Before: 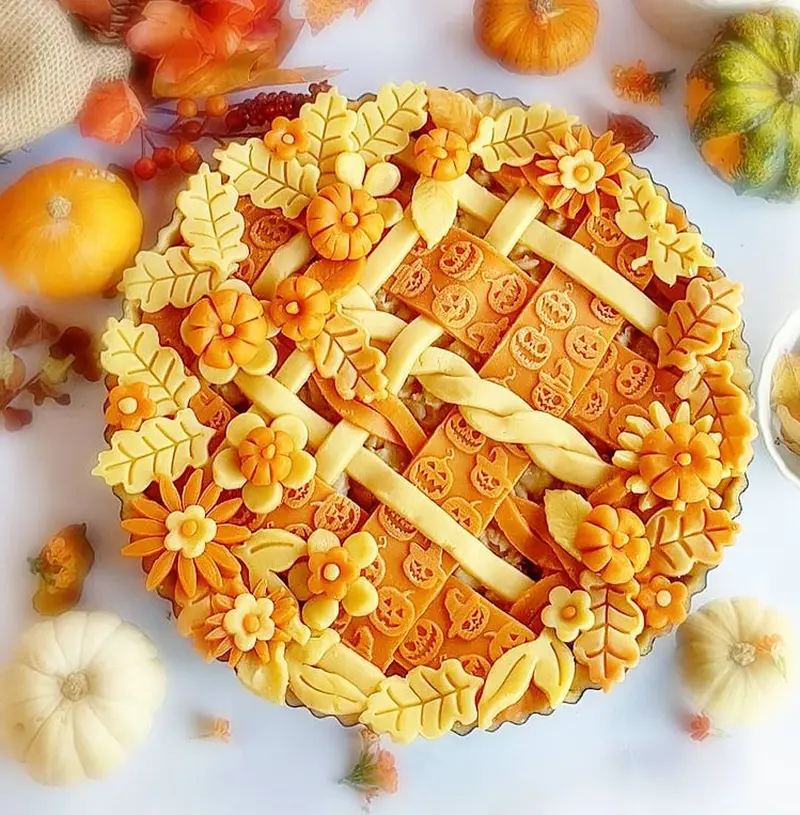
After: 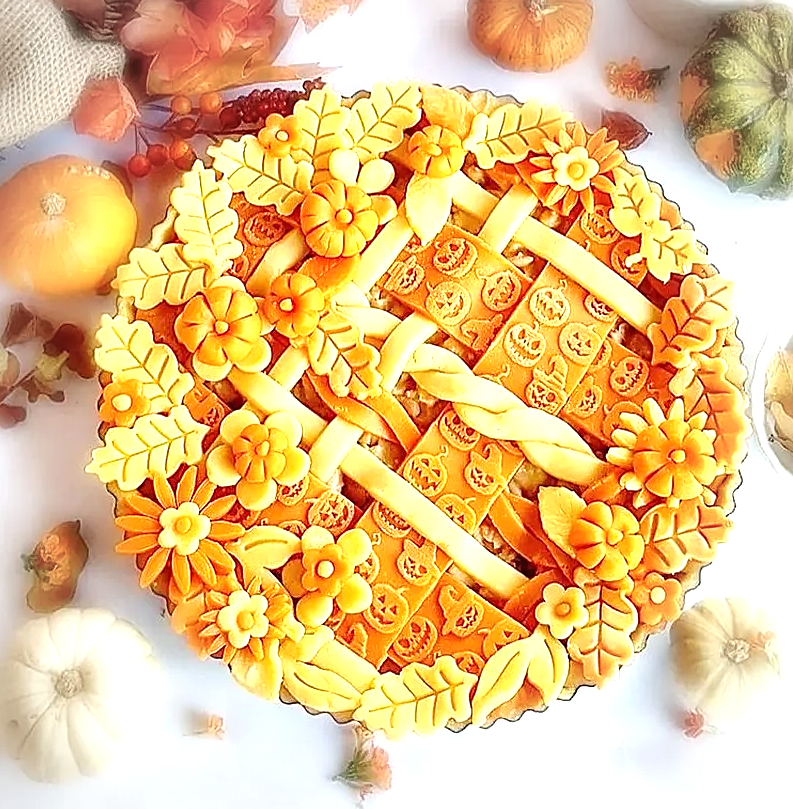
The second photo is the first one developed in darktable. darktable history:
crop and rotate: left 0.834%, top 0.394%, bottom 0.293%
sharpen: on, module defaults
vignetting: fall-off start 71.62%, brightness -0.295
exposure: exposure 0.772 EV, compensate highlight preservation false
